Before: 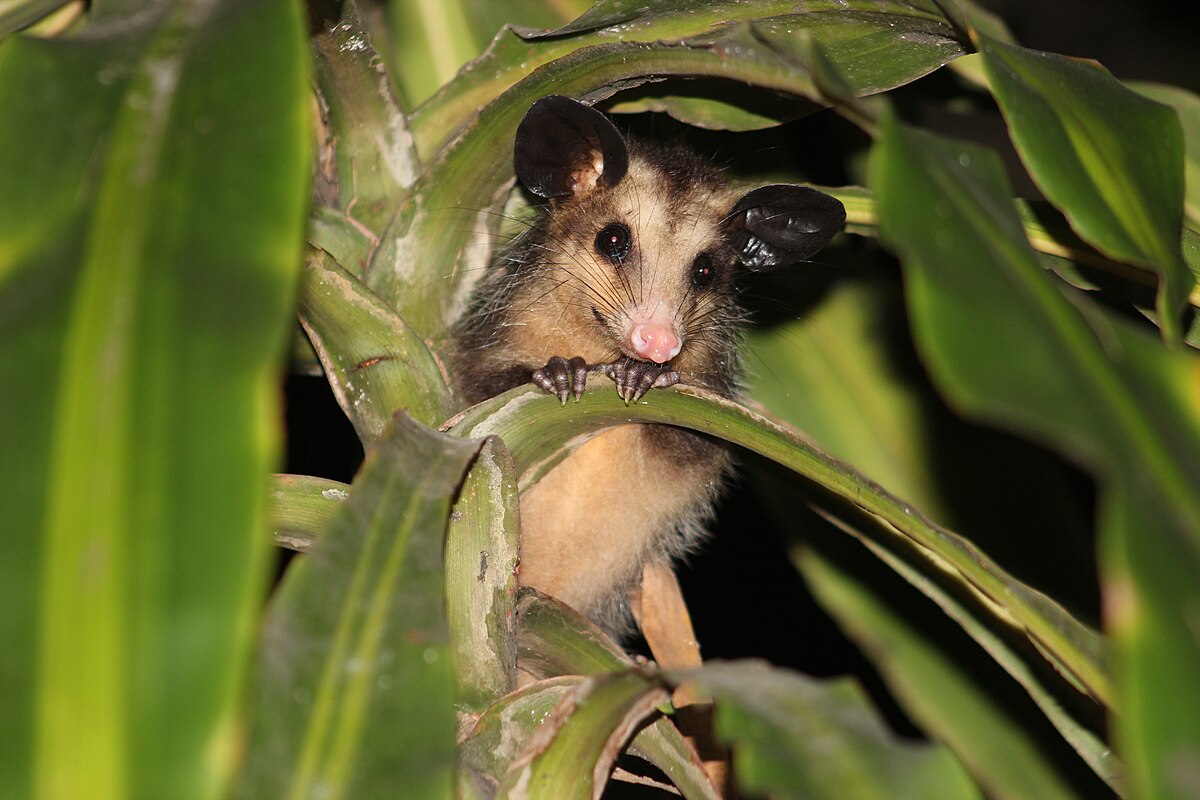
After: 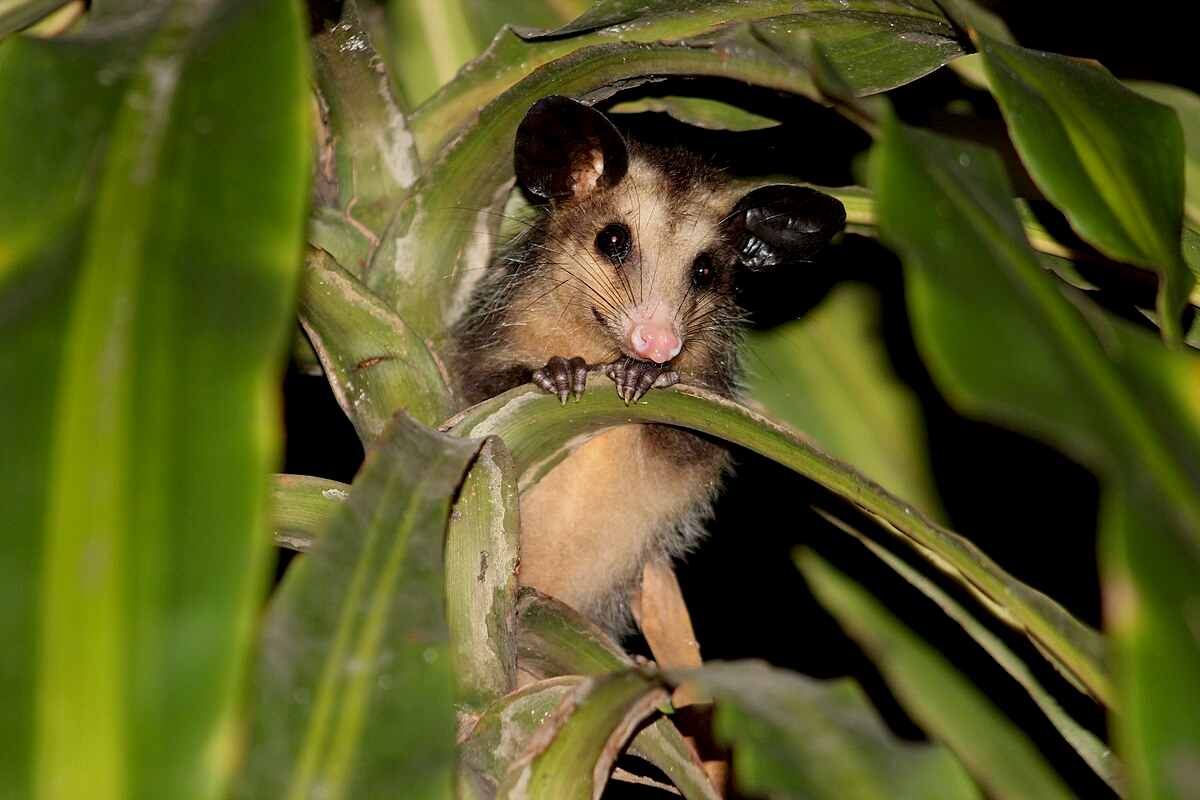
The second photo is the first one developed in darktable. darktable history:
exposure: black level correction 0.009, exposure -0.159 EV, compensate highlight preservation false
white balance: emerald 1
